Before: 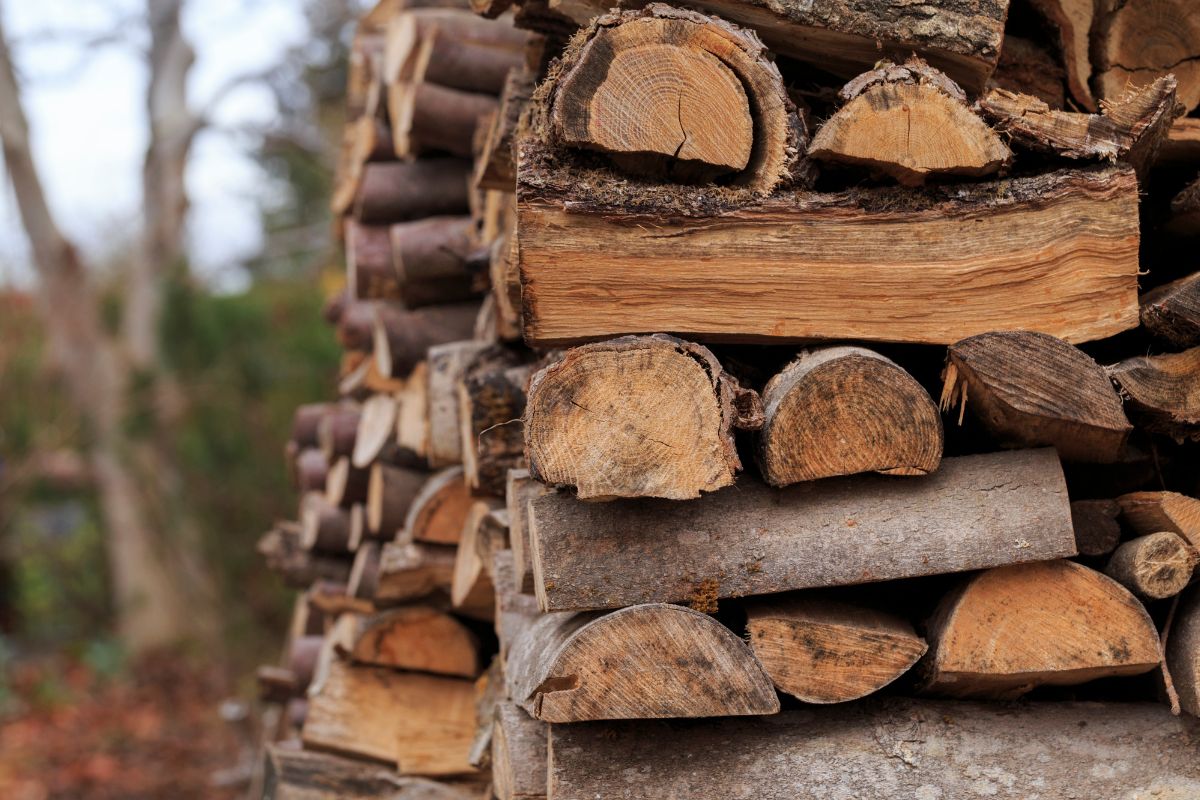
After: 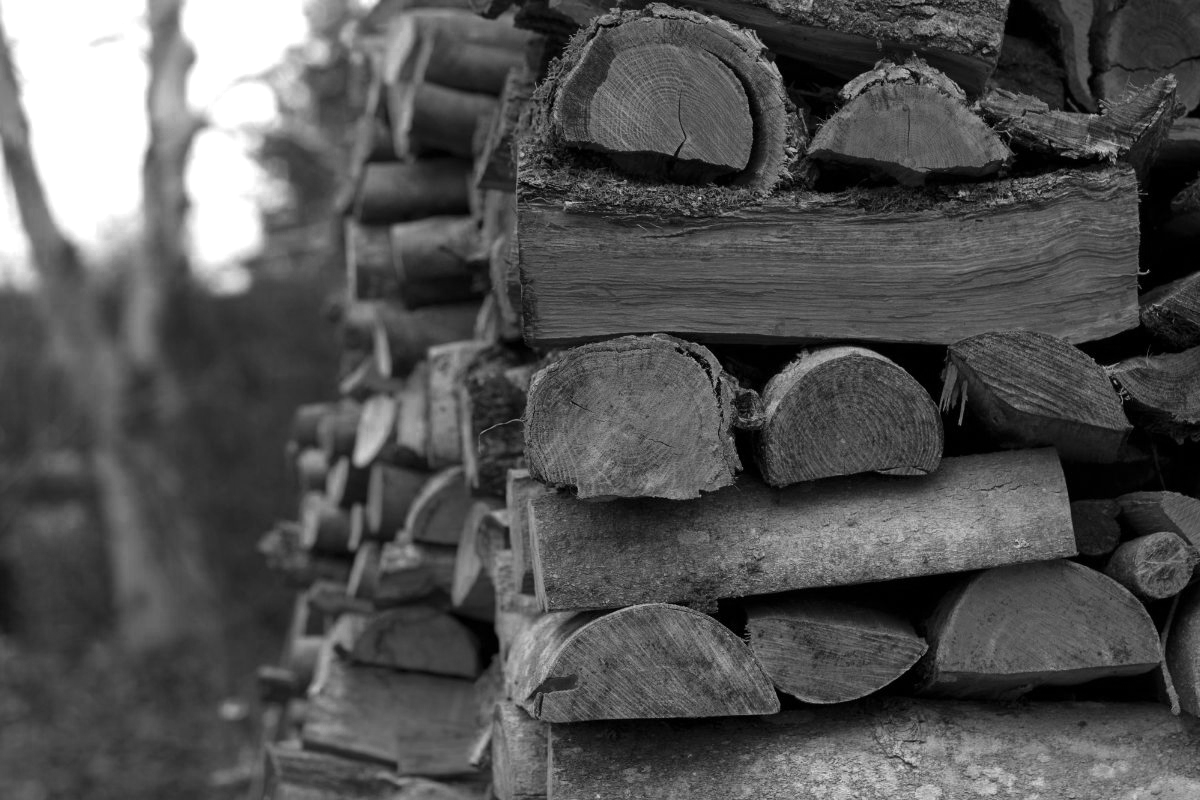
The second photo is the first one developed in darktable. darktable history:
white balance: red 0.98, blue 1.034
color zones: curves: ch0 [(0.287, 0.048) (0.493, 0.484) (0.737, 0.816)]; ch1 [(0, 0) (0.143, 0) (0.286, 0) (0.429, 0) (0.571, 0) (0.714, 0) (0.857, 0)]
tone equalizer: on, module defaults
